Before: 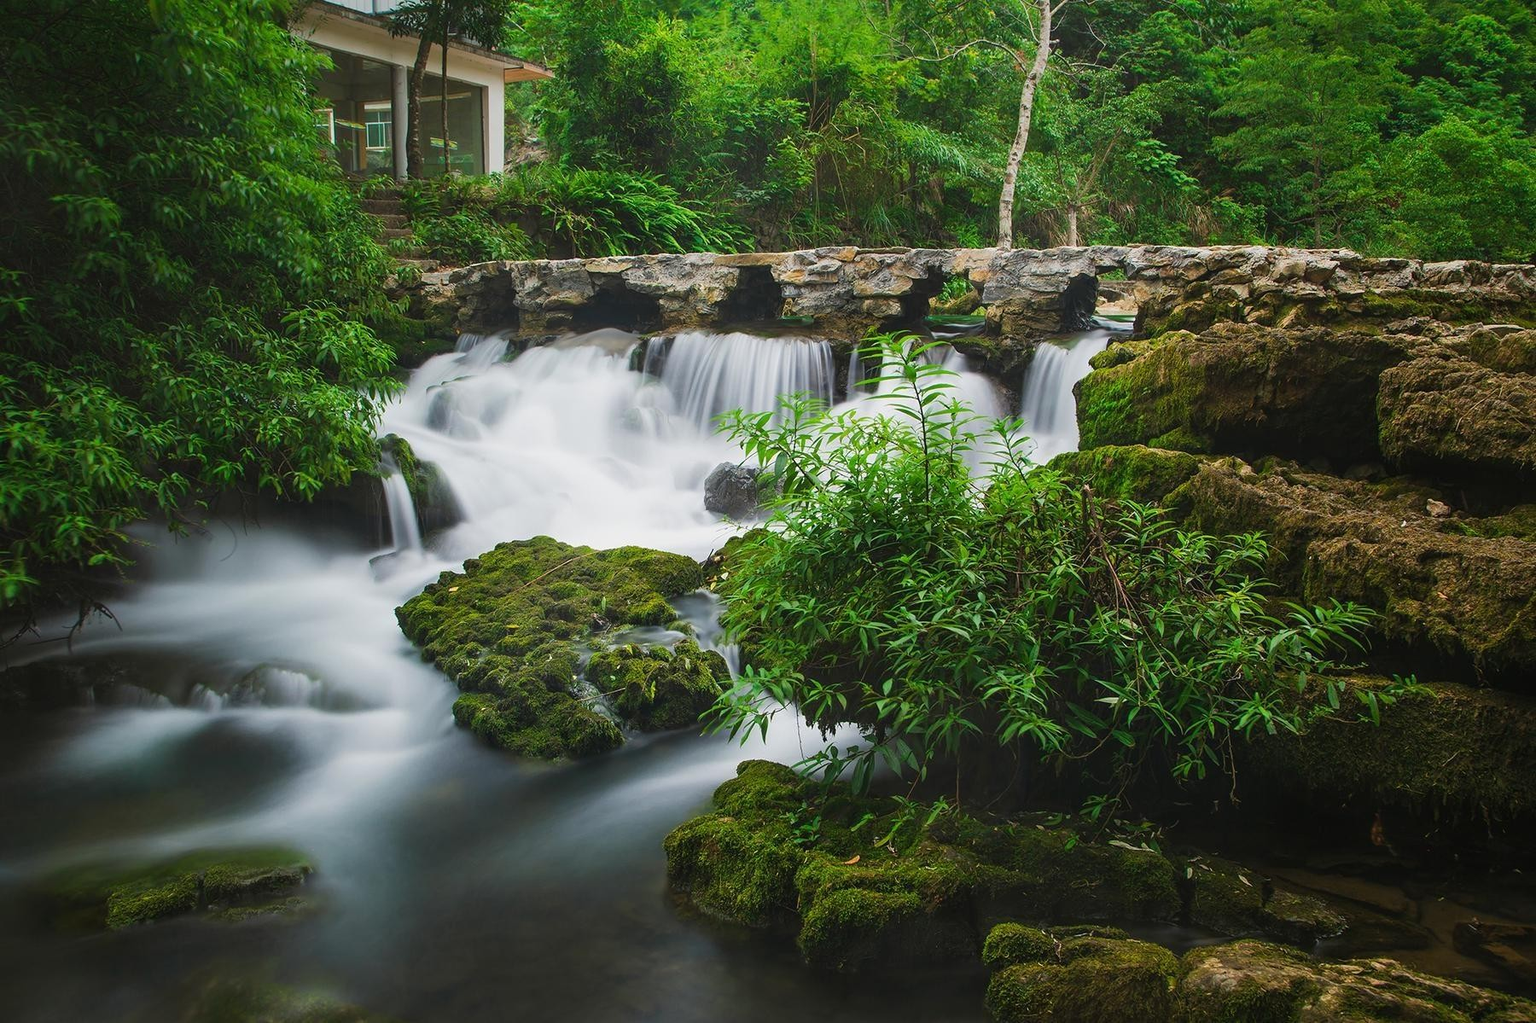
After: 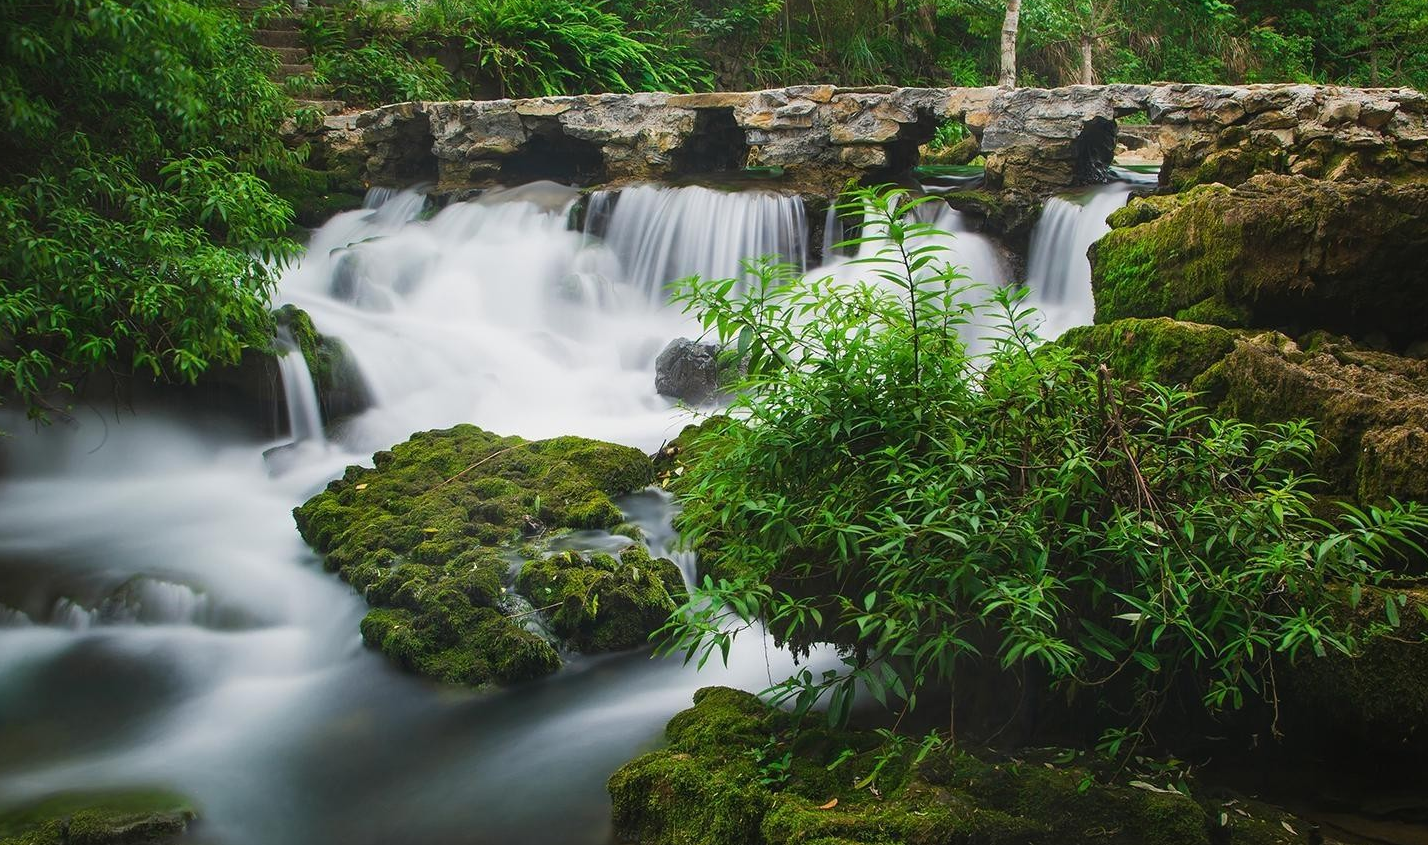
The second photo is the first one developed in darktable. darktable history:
crop: left 9.469%, top 17.091%, right 11.182%, bottom 12.386%
